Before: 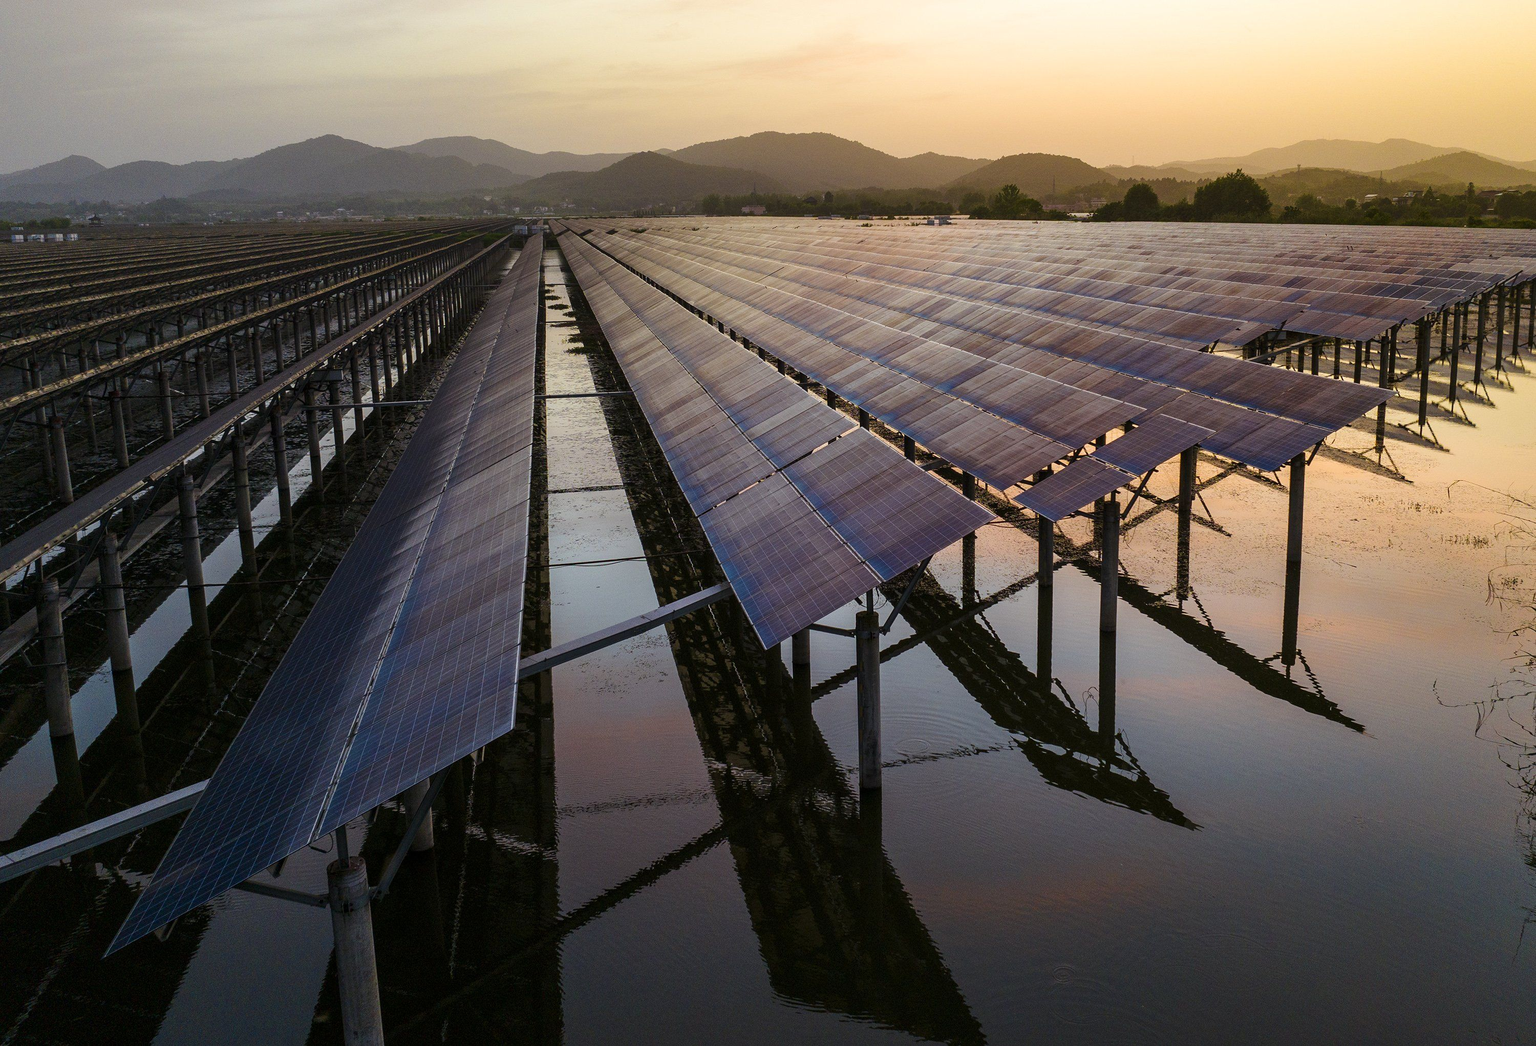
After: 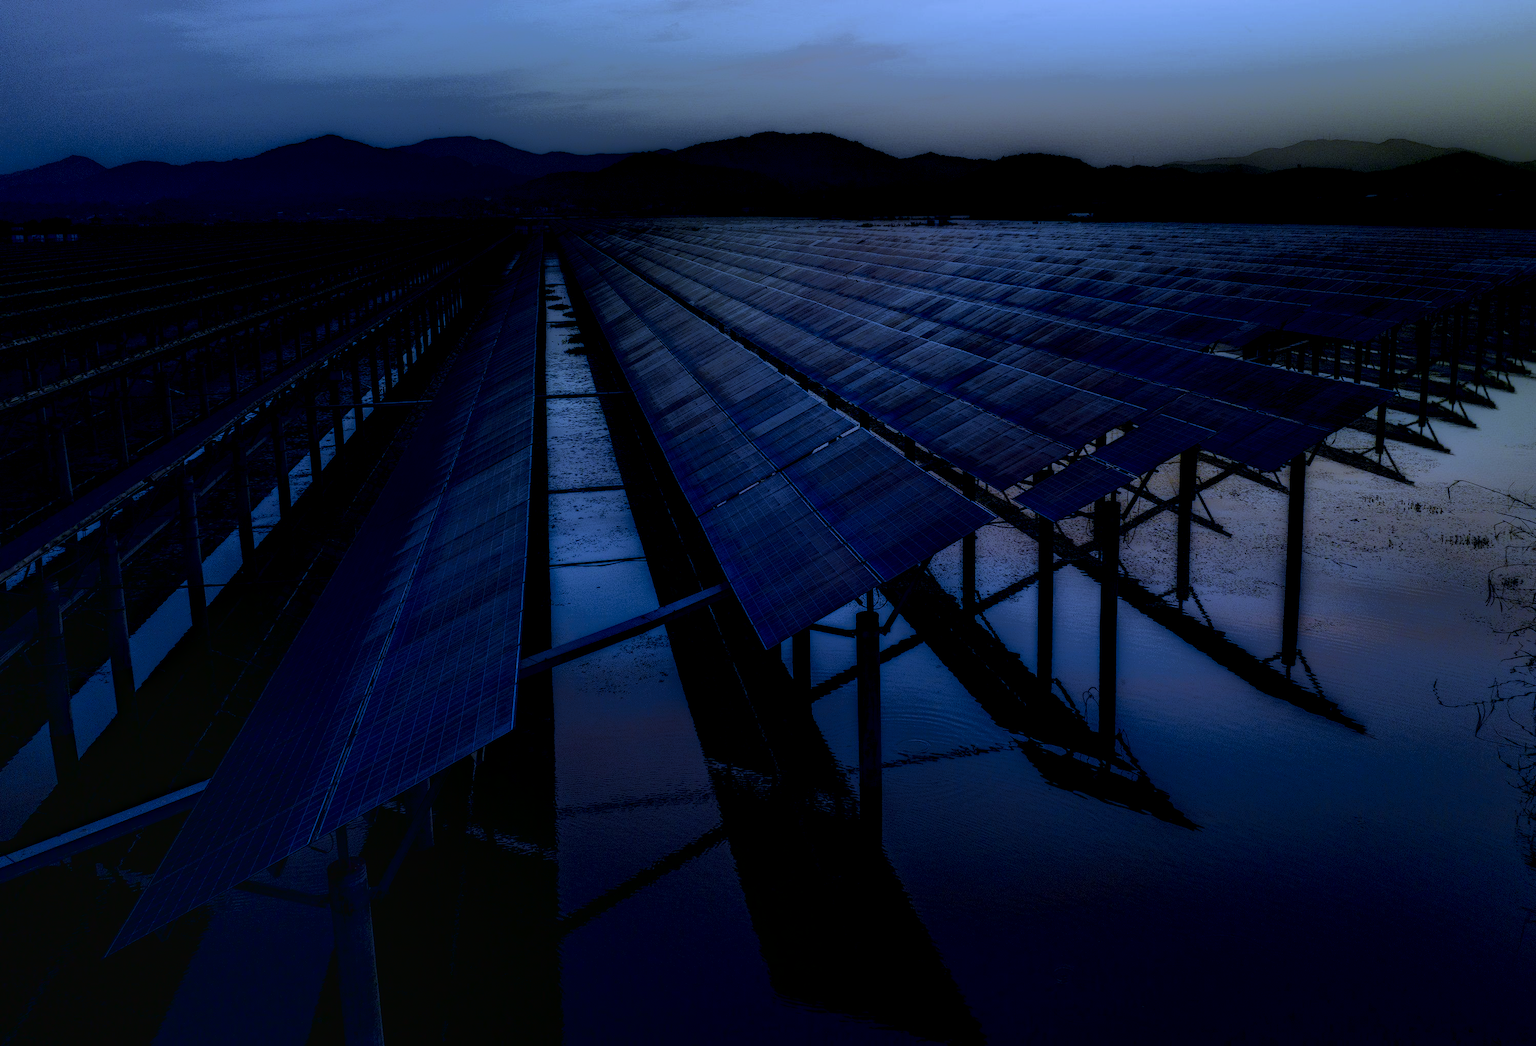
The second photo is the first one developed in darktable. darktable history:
local contrast: highlights 0%, shadows 198%, detail 164%, midtone range 0.001
velvia: on, module defaults
exposure: exposure -1 EV, compensate highlight preservation false
white balance: red 0.766, blue 1.537
contrast brightness saturation: contrast 0.28
